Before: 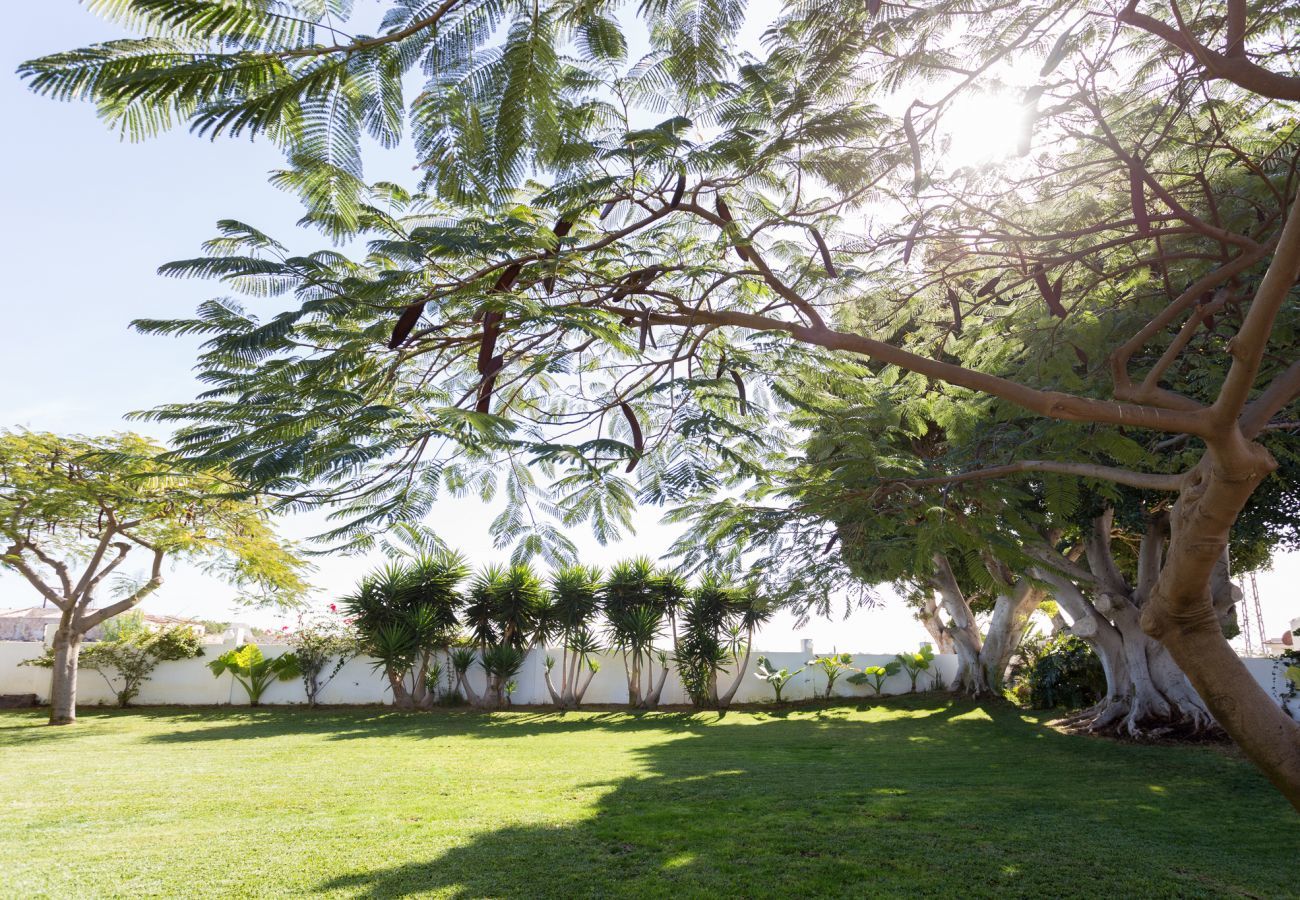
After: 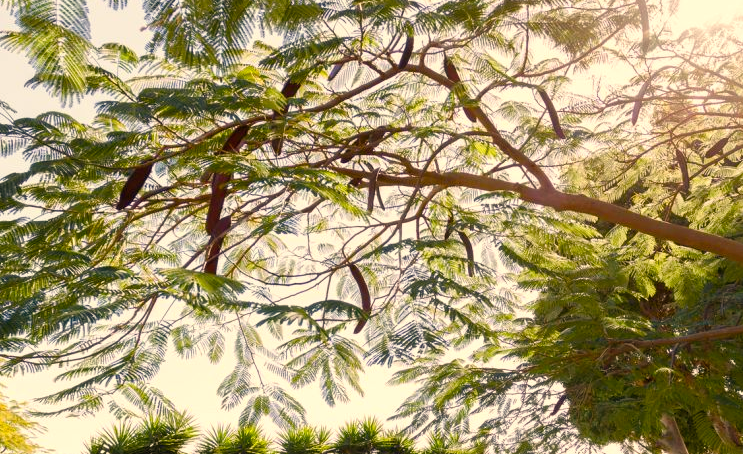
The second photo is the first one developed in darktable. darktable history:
color correction: highlights a* -0.137, highlights b* -5.91, shadows a* -0.137, shadows b* -0.137
color balance rgb: perceptual saturation grading › global saturation 35%, perceptual saturation grading › highlights -25%, perceptual saturation grading › shadows 25%, global vibrance 10%
white balance: red 1.123, blue 0.83
crop: left 20.932%, top 15.471%, right 21.848%, bottom 34.081%
